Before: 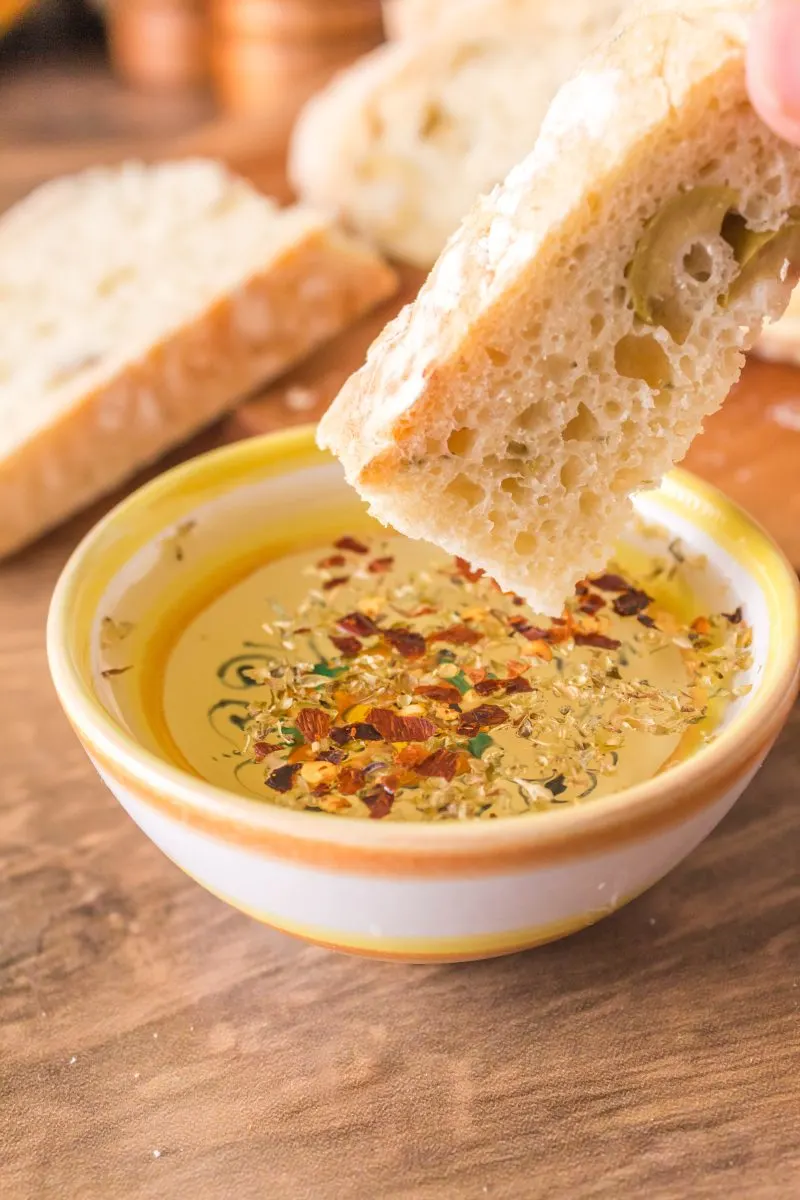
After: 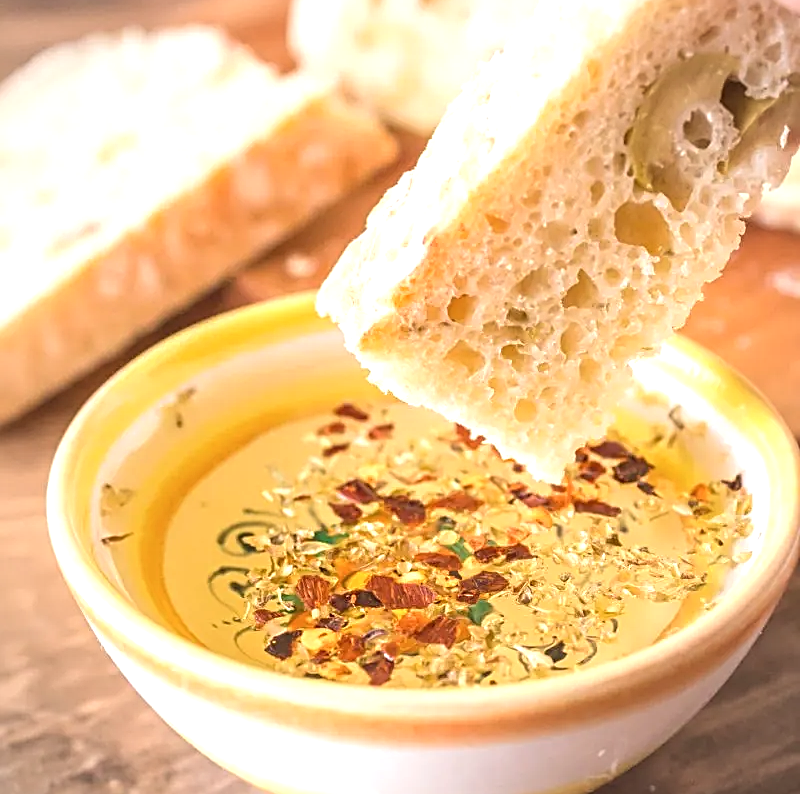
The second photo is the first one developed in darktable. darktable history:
crop: top 11.153%, bottom 22.616%
vignetting: fall-off radius 61.1%, brightness -0.19, saturation -0.291
contrast brightness saturation: saturation -0.052
sharpen: radius 2.531, amount 0.62
exposure: exposure 0.609 EV, compensate exposure bias true, compensate highlight preservation false
